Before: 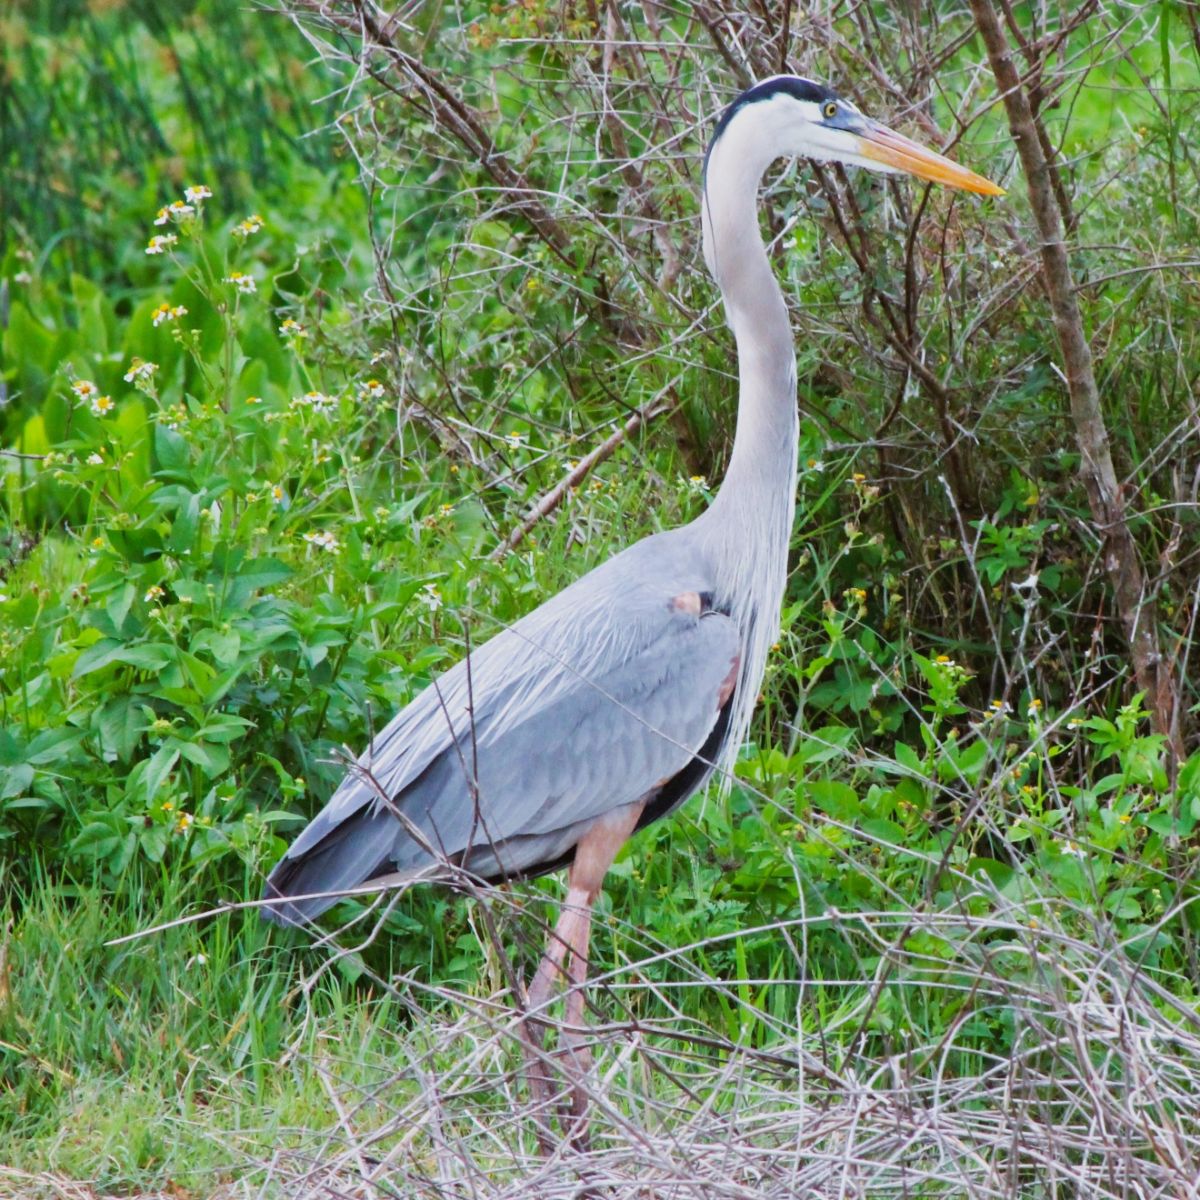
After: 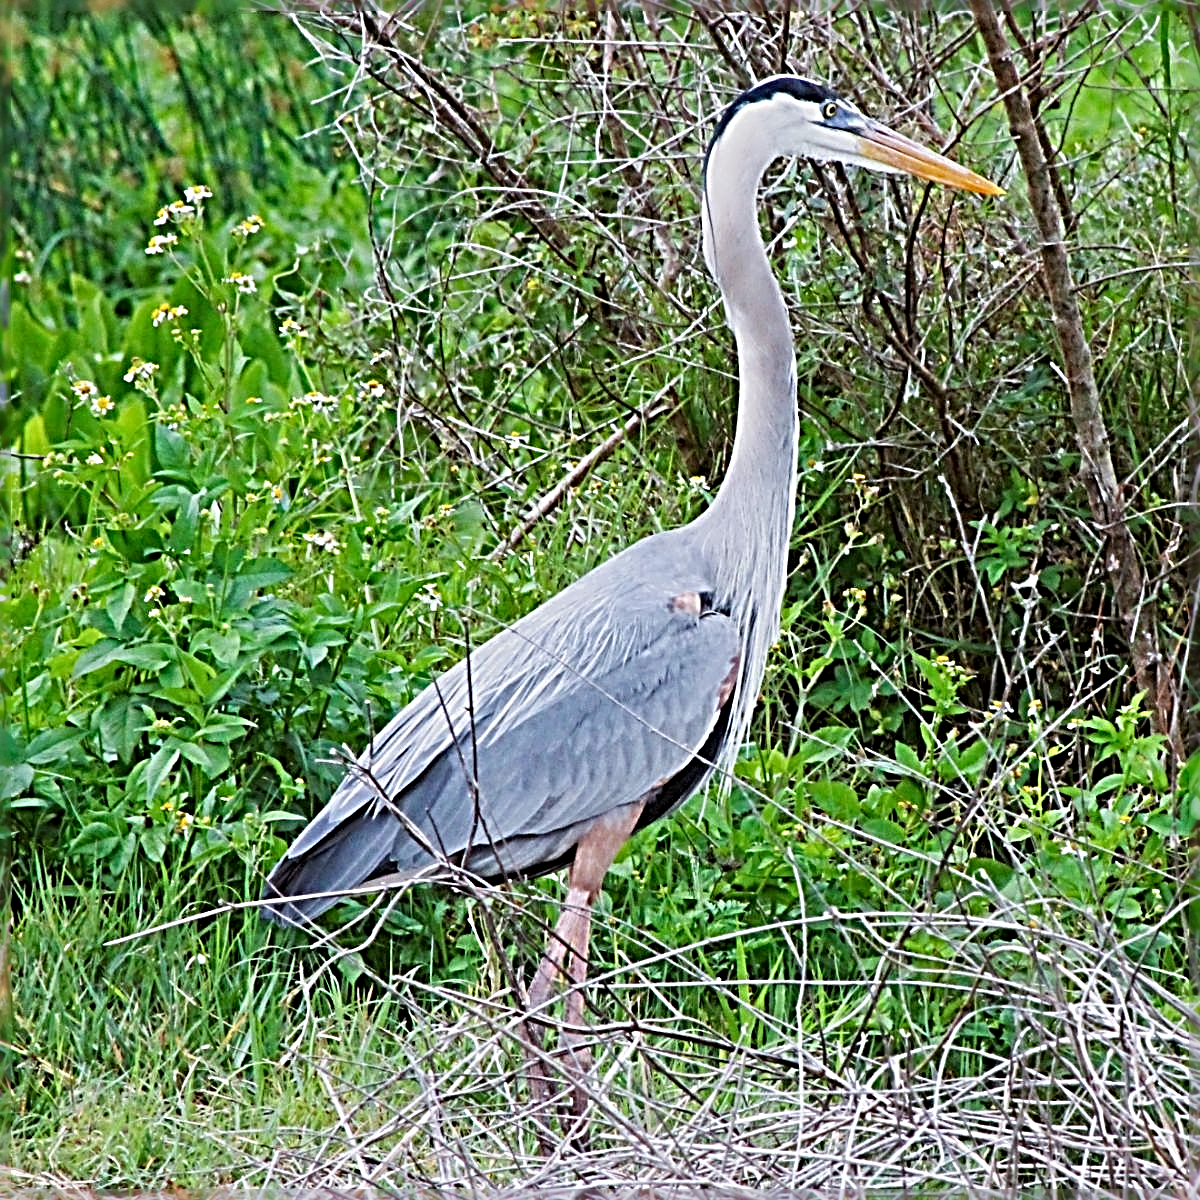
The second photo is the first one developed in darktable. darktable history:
sharpen: radius 4.025, amount 1.993
